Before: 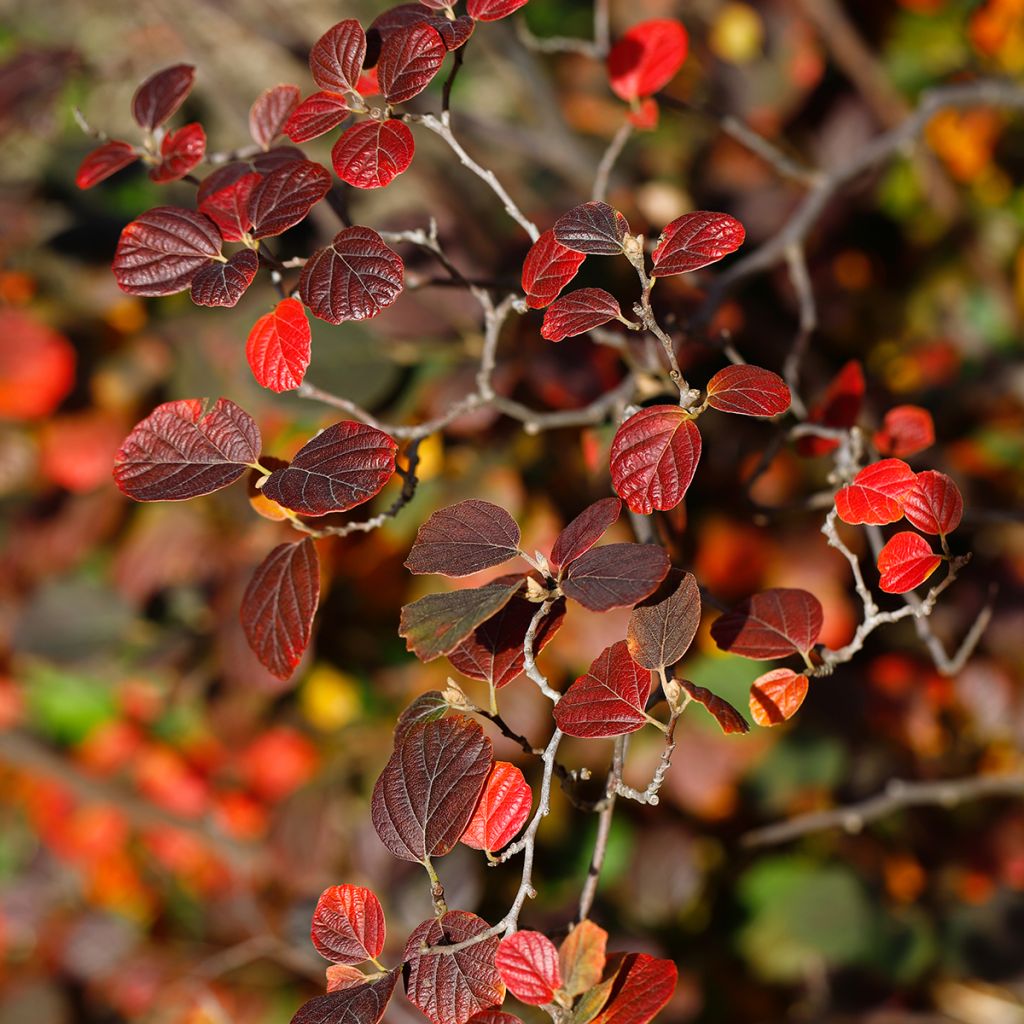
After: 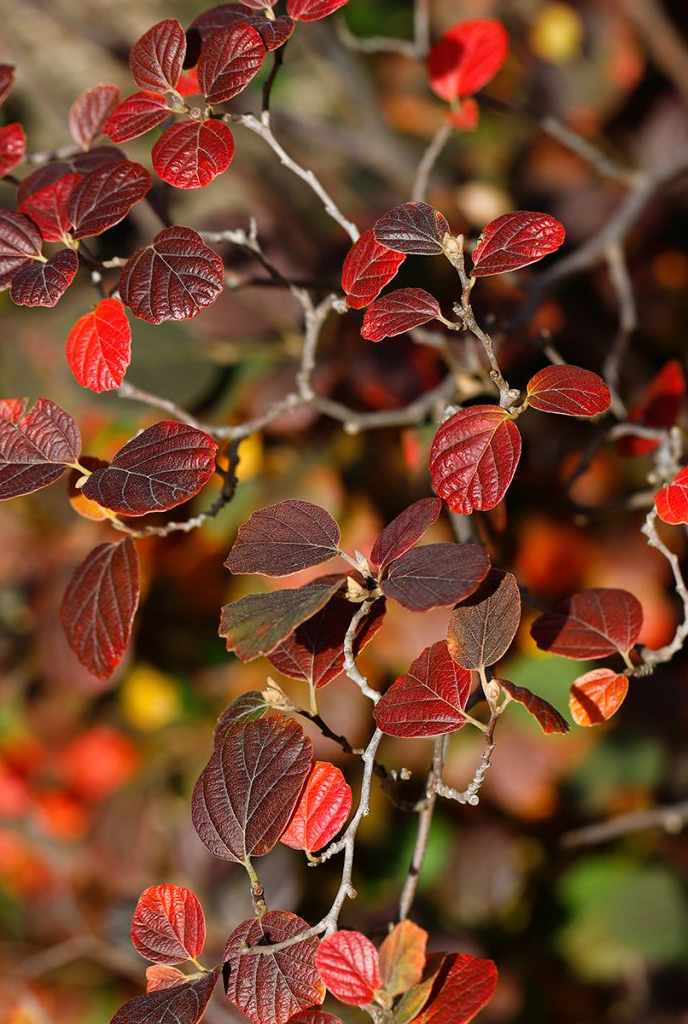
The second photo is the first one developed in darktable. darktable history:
crop and rotate: left 17.639%, right 15.15%
